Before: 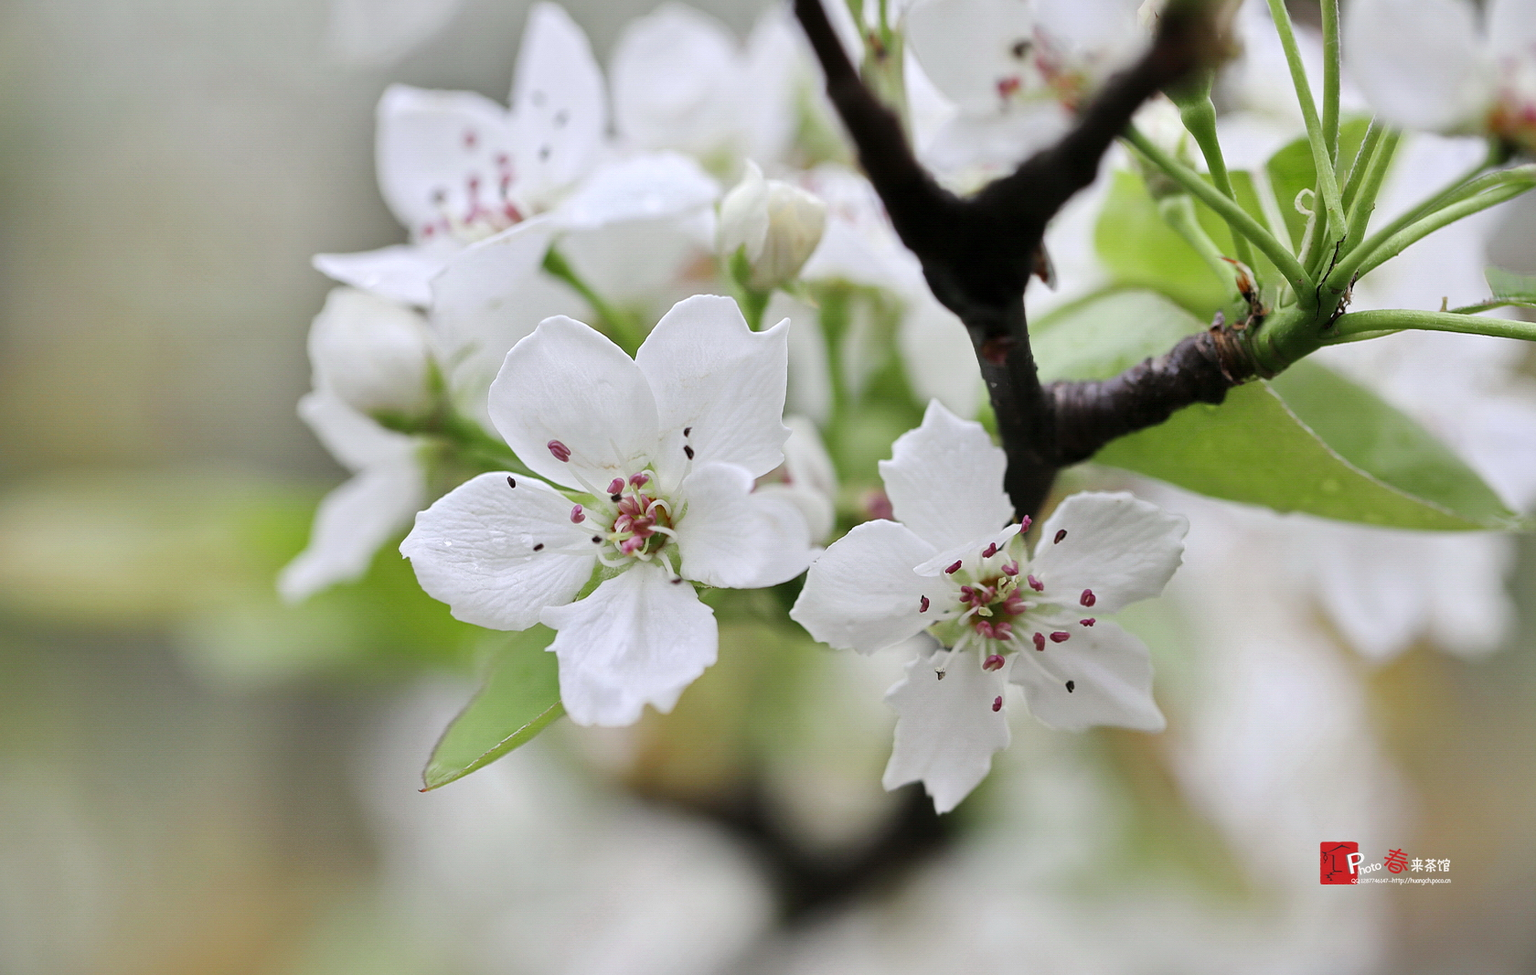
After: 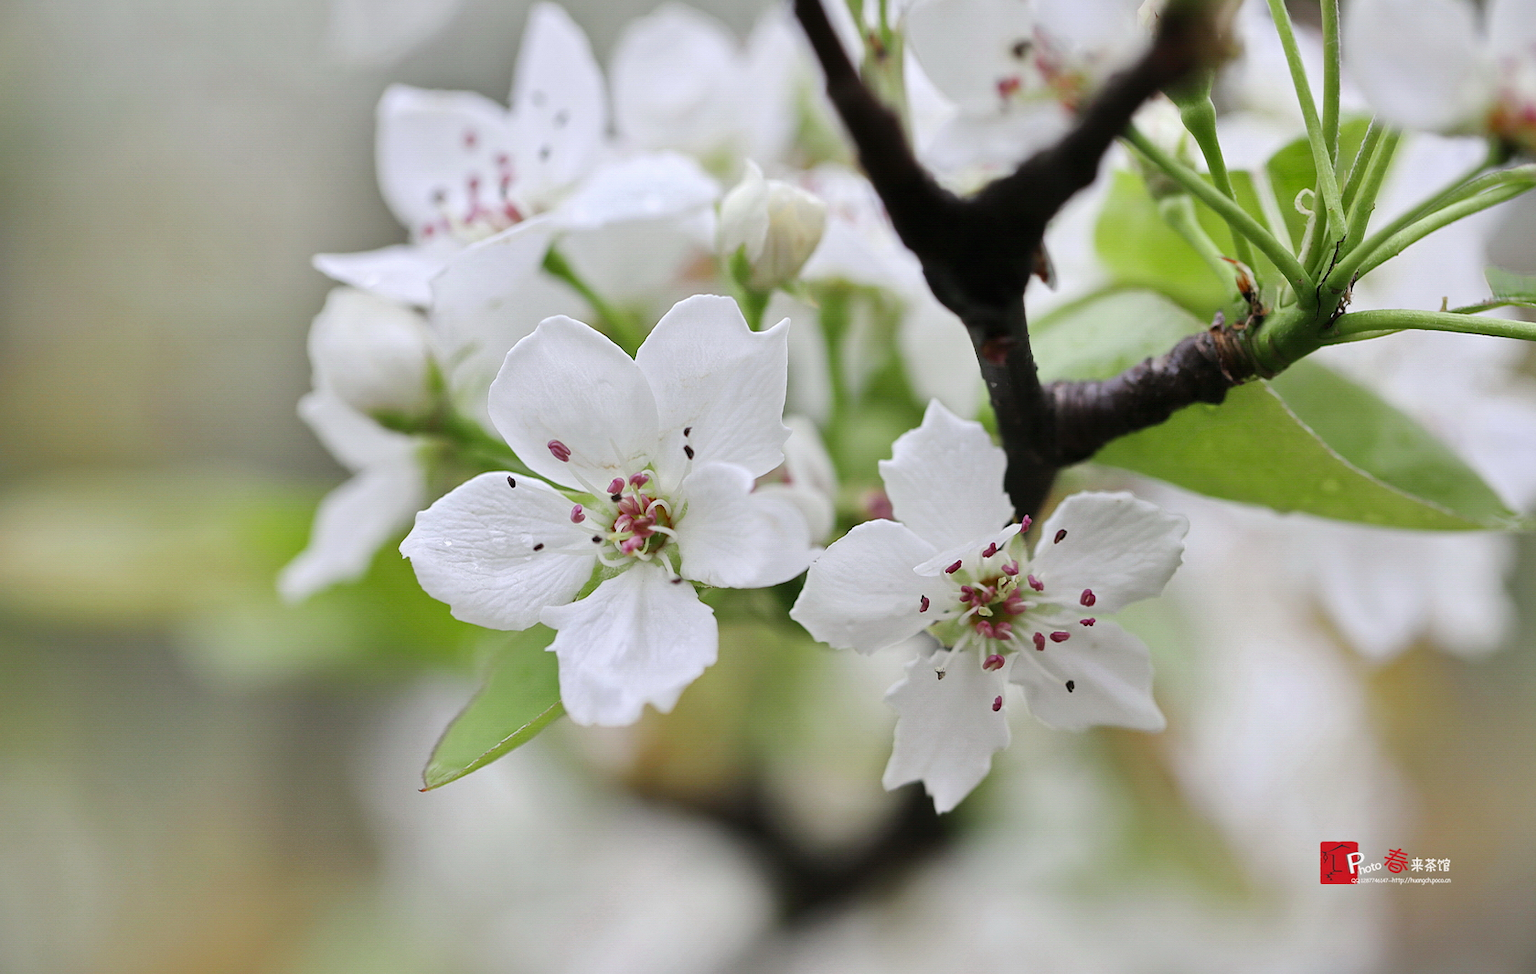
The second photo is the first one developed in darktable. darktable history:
contrast brightness saturation: contrast -0.021, brightness -0.007, saturation 0.037
